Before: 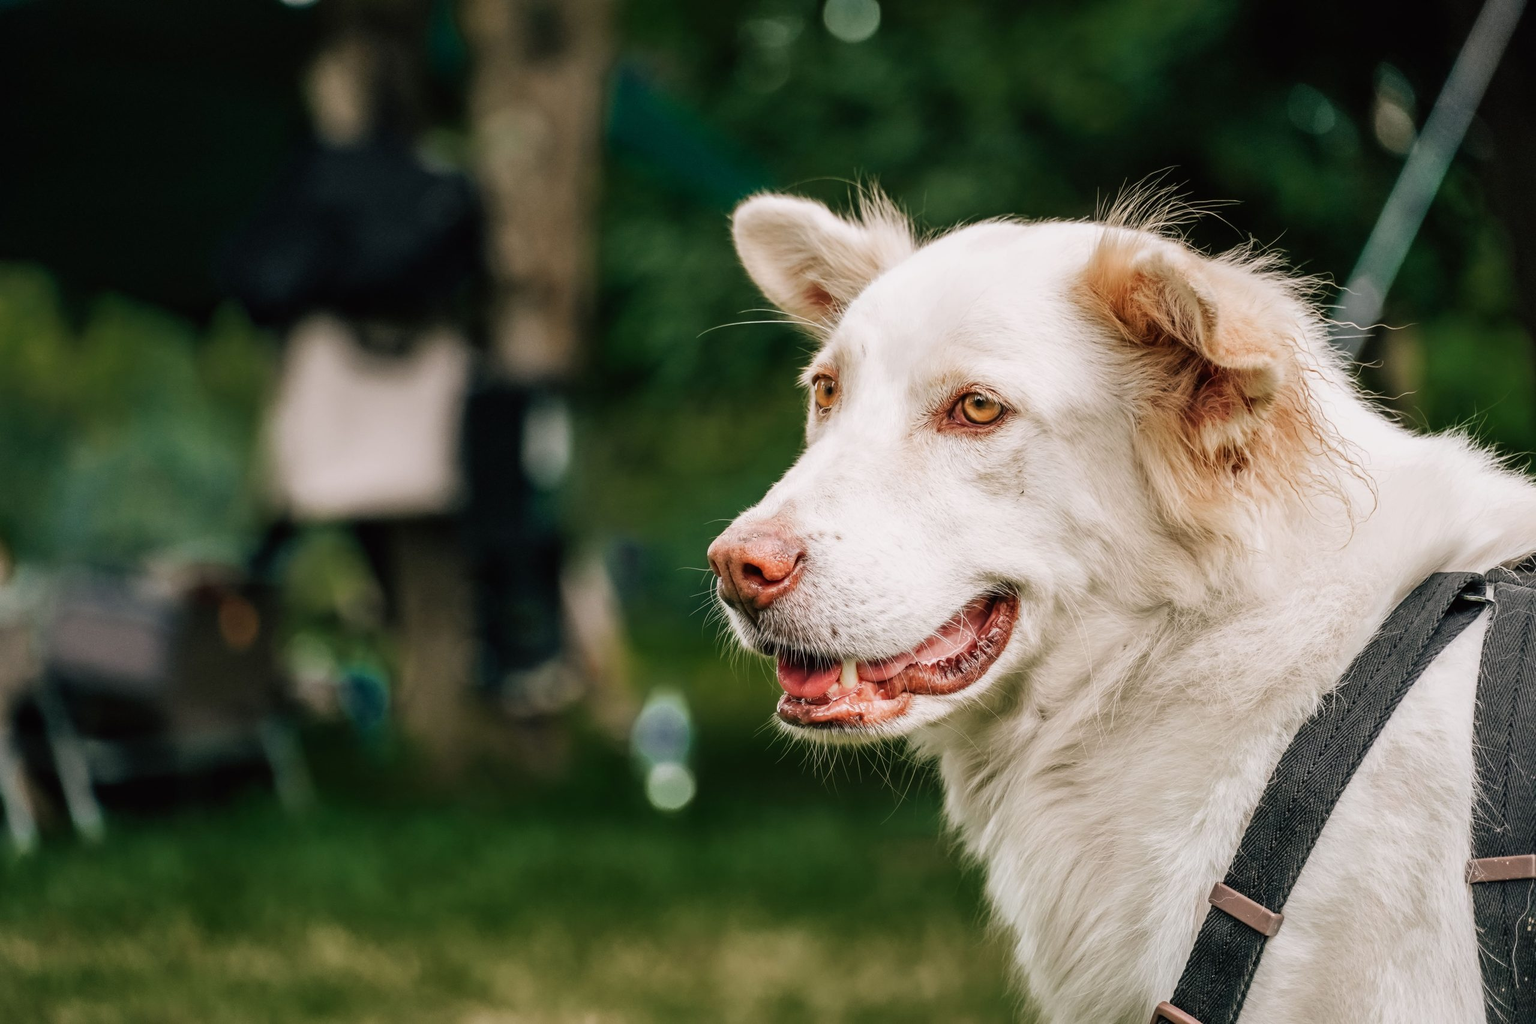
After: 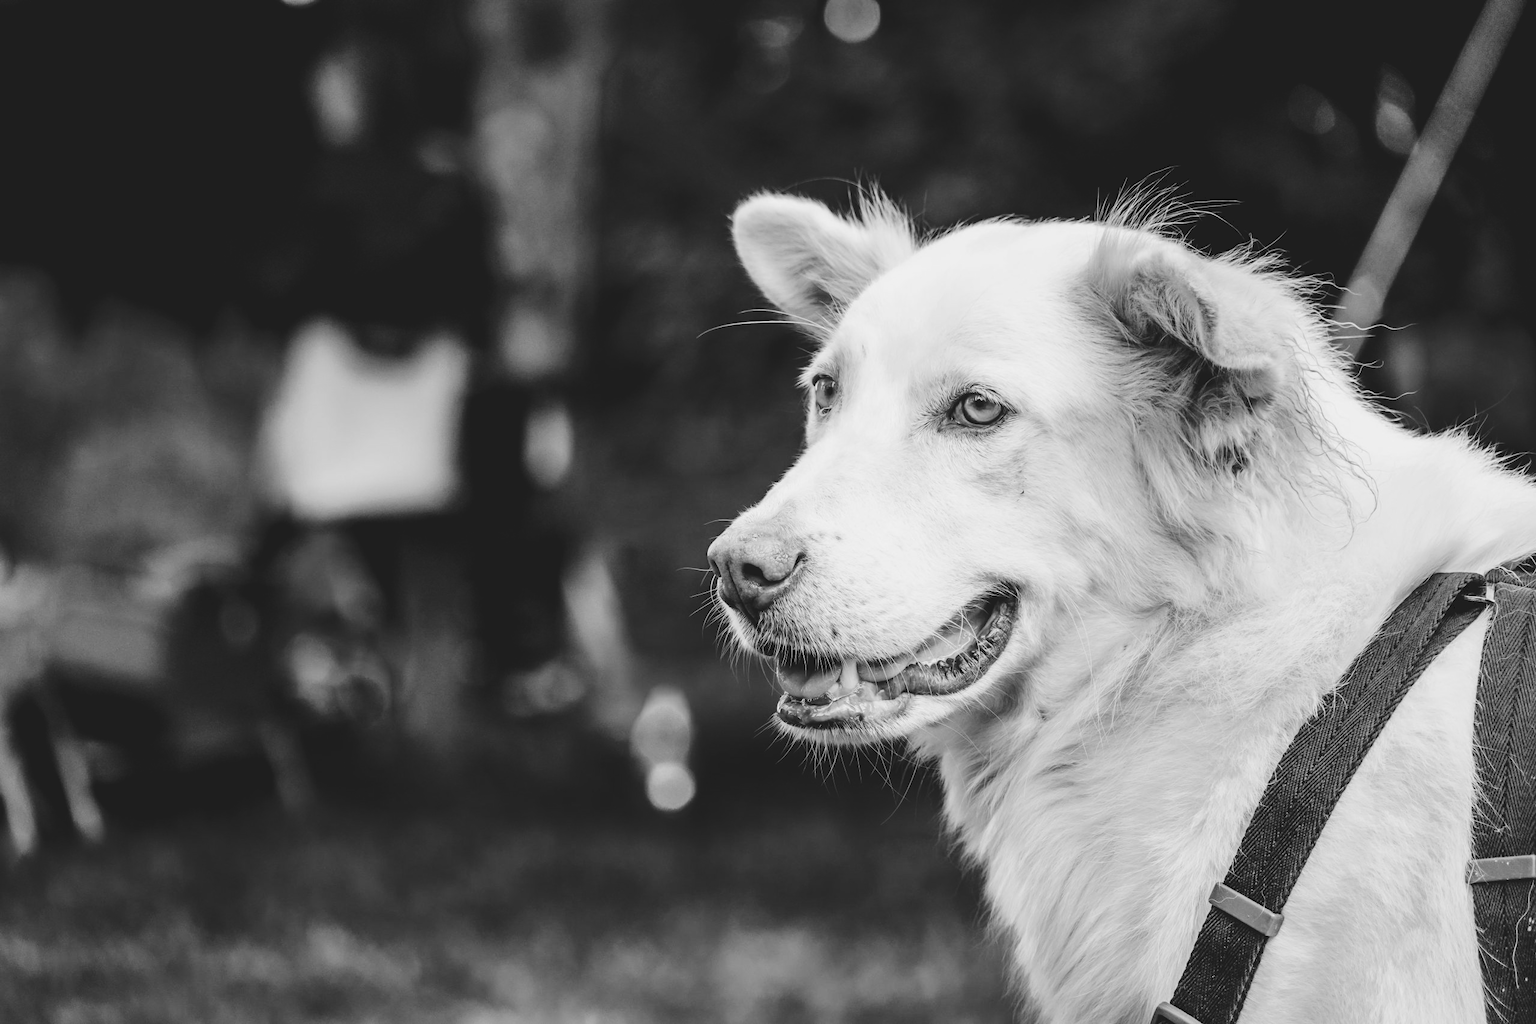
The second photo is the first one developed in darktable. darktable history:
monochrome: on, module defaults
tone curve: curves: ch0 [(0, 0) (0.003, 0.112) (0.011, 0.115) (0.025, 0.111) (0.044, 0.114) (0.069, 0.126) (0.1, 0.144) (0.136, 0.164) (0.177, 0.196) (0.224, 0.249) (0.277, 0.316) (0.335, 0.401) (0.399, 0.487) (0.468, 0.571) (0.543, 0.647) (0.623, 0.728) (0.709, 0.795) (0.801, 0.866) (0.898, 0.933) (1, 1)], preserve colors none
color calibration: output gray [0.21, 0.42, 0.37, 0], gray › normalize channels true, illuminant same as pipeline (D50), adaptation XYZ, x 0.346, y 0.359, gamut compression 0
